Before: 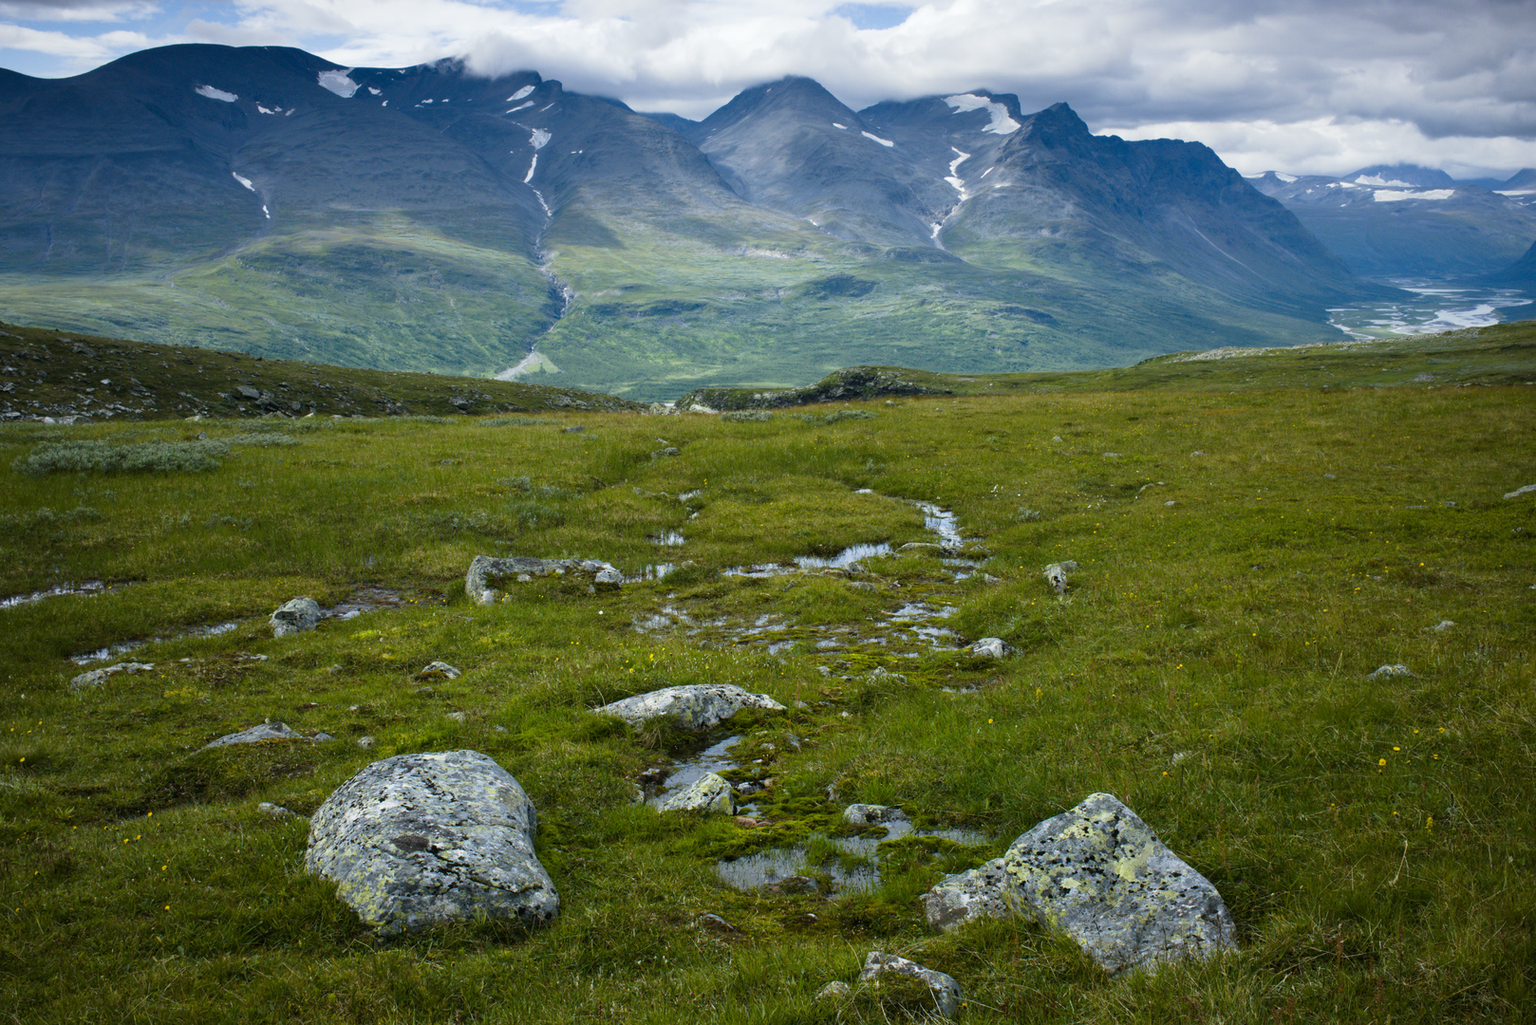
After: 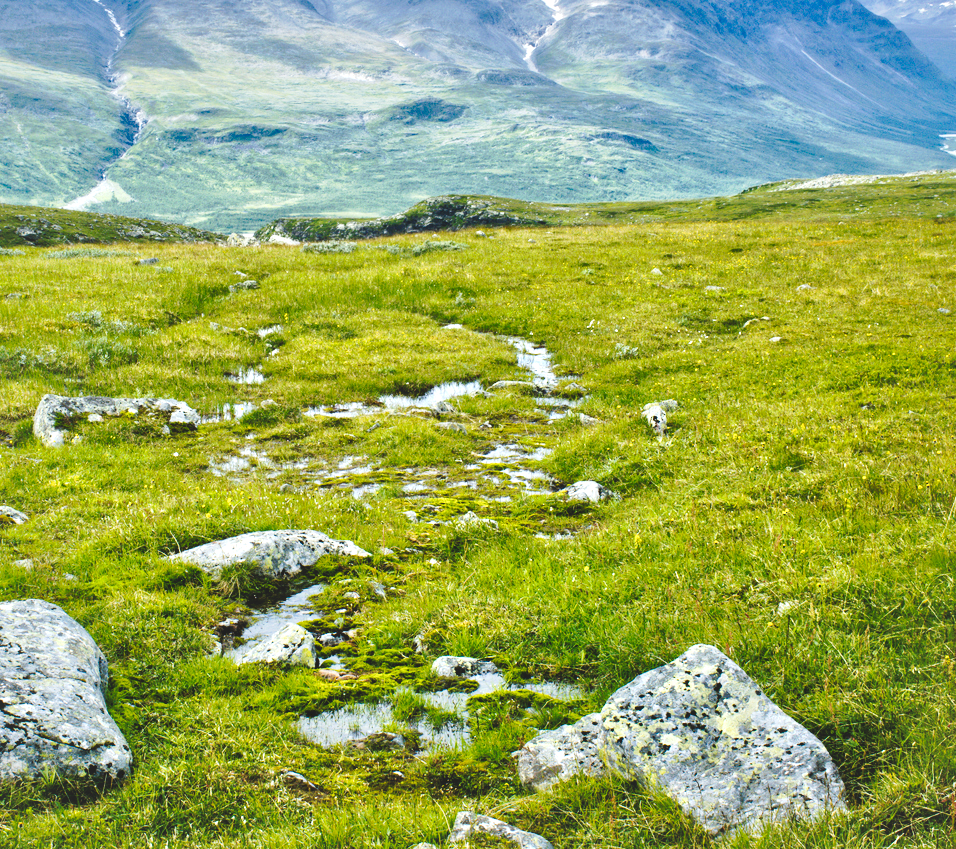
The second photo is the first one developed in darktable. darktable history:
exposure: exposure 0.3 EV, compensate highlight preservation false
tone equalizer: -7 EV 0.15 EV, -6 EV 0.6 EV, -5 EV 1.15 EV, -4 EV 1.33 EV, -3 EV 1.15 EV, -2 EV 0.6 EV, -1 EV 0.15 EV, mask exposure compensation -0.5 EV
local contrast: mode bilateral grid, contrast 25, coarseness 60, detail 151%, midtone range 0.2
crop and rotate: left 28.256%, top 17.734%, right 12.656%, bottom 3.573%
tone curve: curves: ch0 [(0, 0) (0.003, 0.174) (0.011, 0.178) (0.025, 0.182) (0.044, 0.185) (0.069, 0.191) (0.1, 0.194) (0.136, 0.199) (0.177, 0.219) (0.224, 0.246) (0.277, 0.284) (0.335, 0.35) (0.399, 0.43) (0.468, 0.539) (0.543, 0.637) (0.623, 0.711) (0.709, 0.799) (0.801, 0.865) (0.898, 0.914) (1, 1)], preserve colors none
